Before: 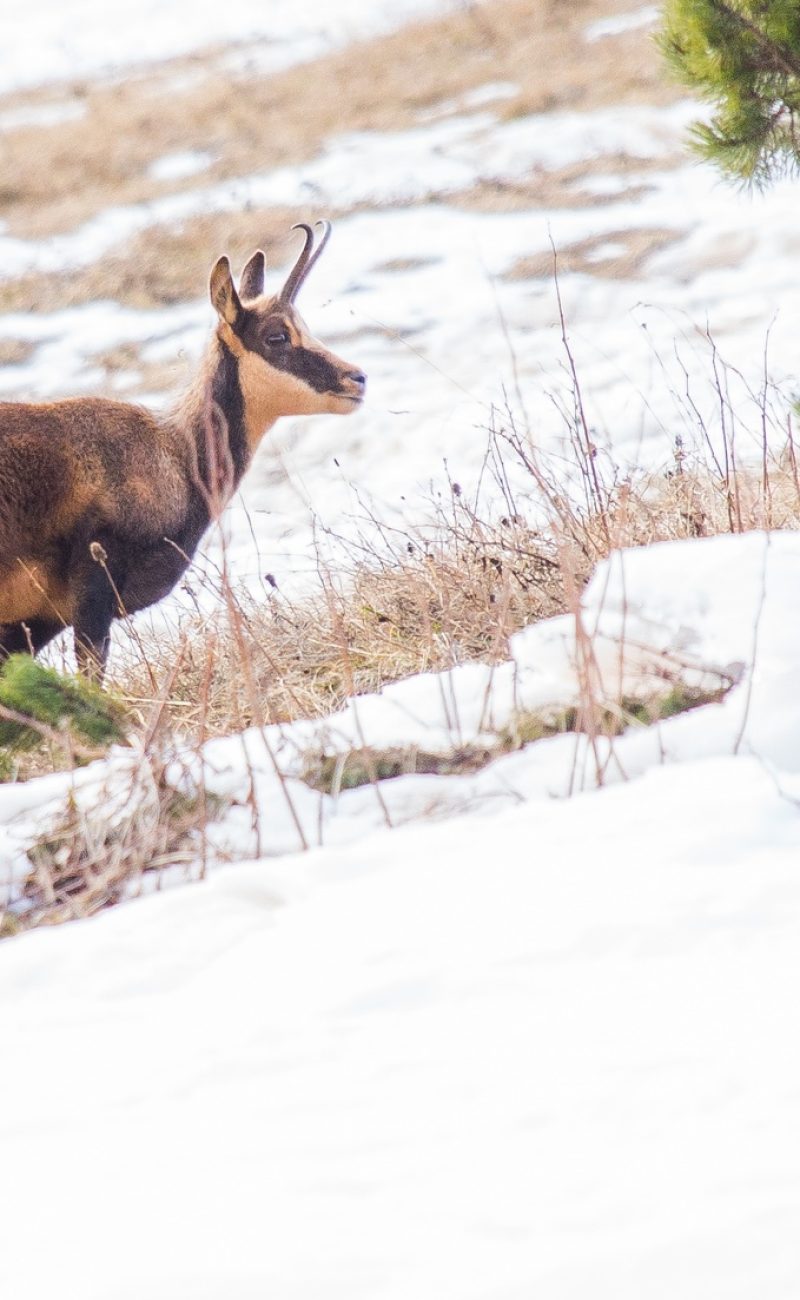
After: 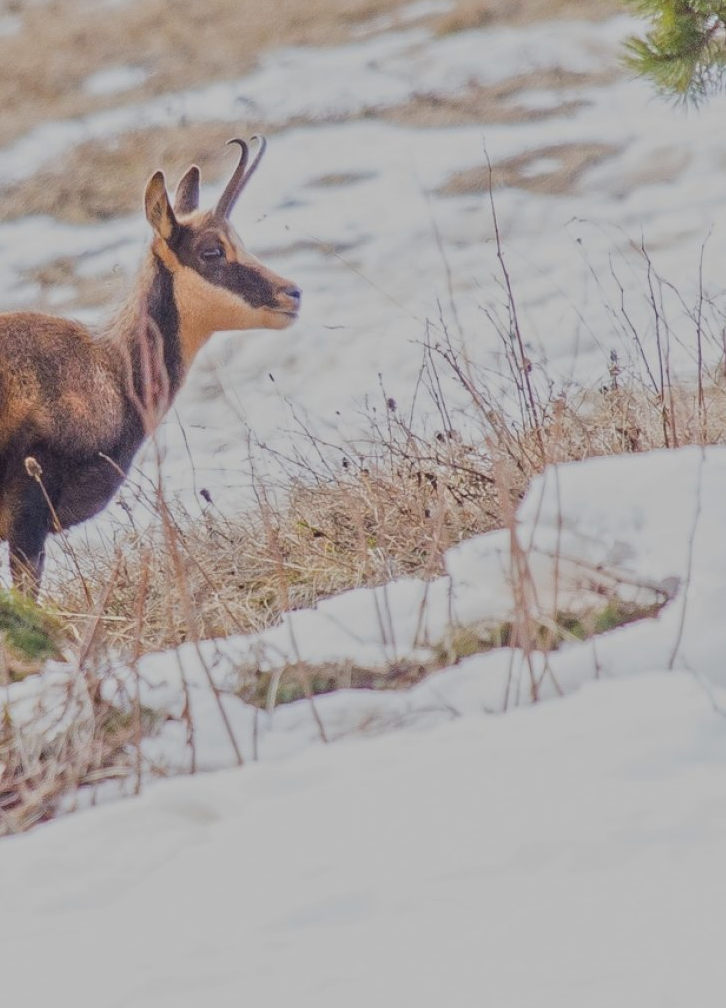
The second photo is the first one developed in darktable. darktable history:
tone equalizer: -8 EV -0.002 EV, -7 EV 0.005 EV, -6 EV -0.008 EV, -5 EV 0.007 EV, -4 EV -0.042 EV, -3 EV -0.233 EV, -2 EV -0.662 EV, -1 EV -0.983 EV, +0 EV -0.969 EV, smoothing diameter 2%, edges refinement/feathering 20, mask exposure compensation -1.57 EV, filter diffusion 5
white balance: emerald 1
crop: left 8.155%, top 6.611%, bottom 15.385%
